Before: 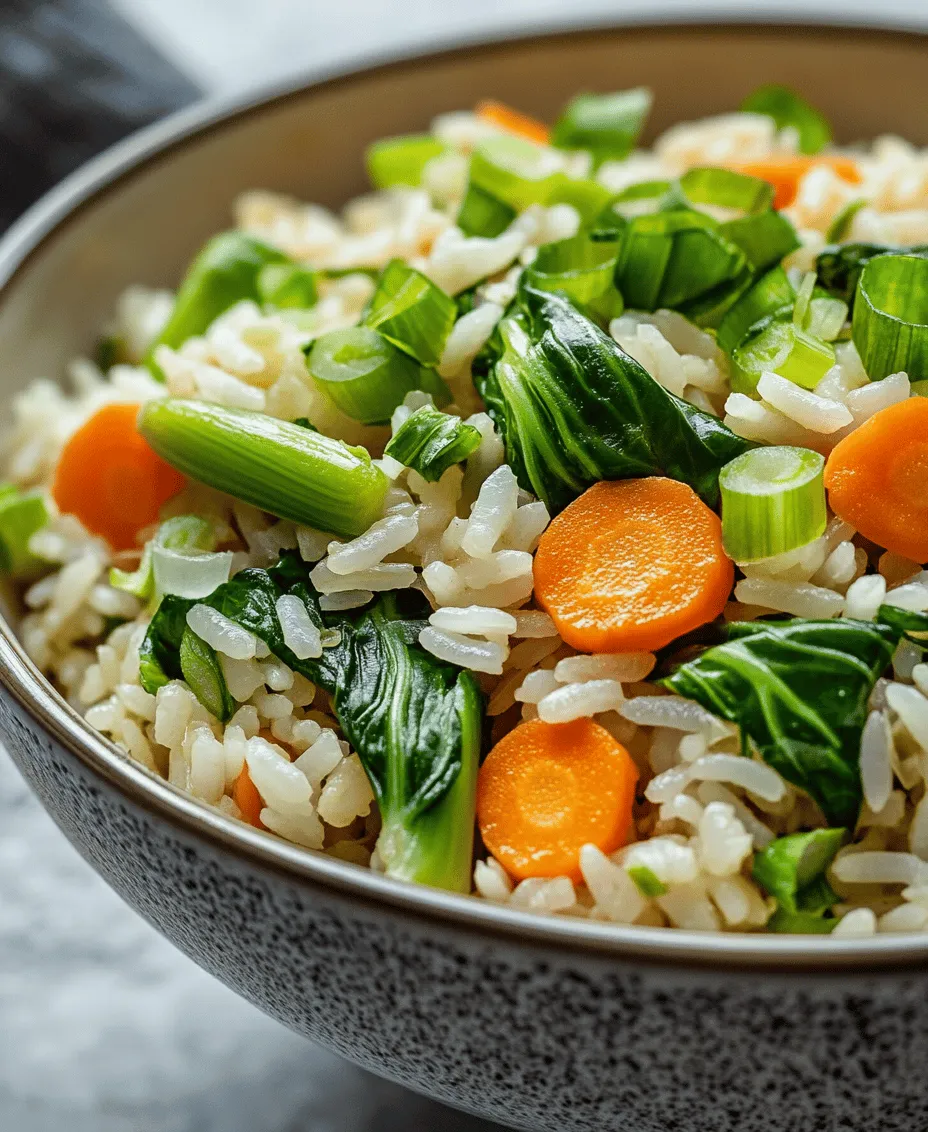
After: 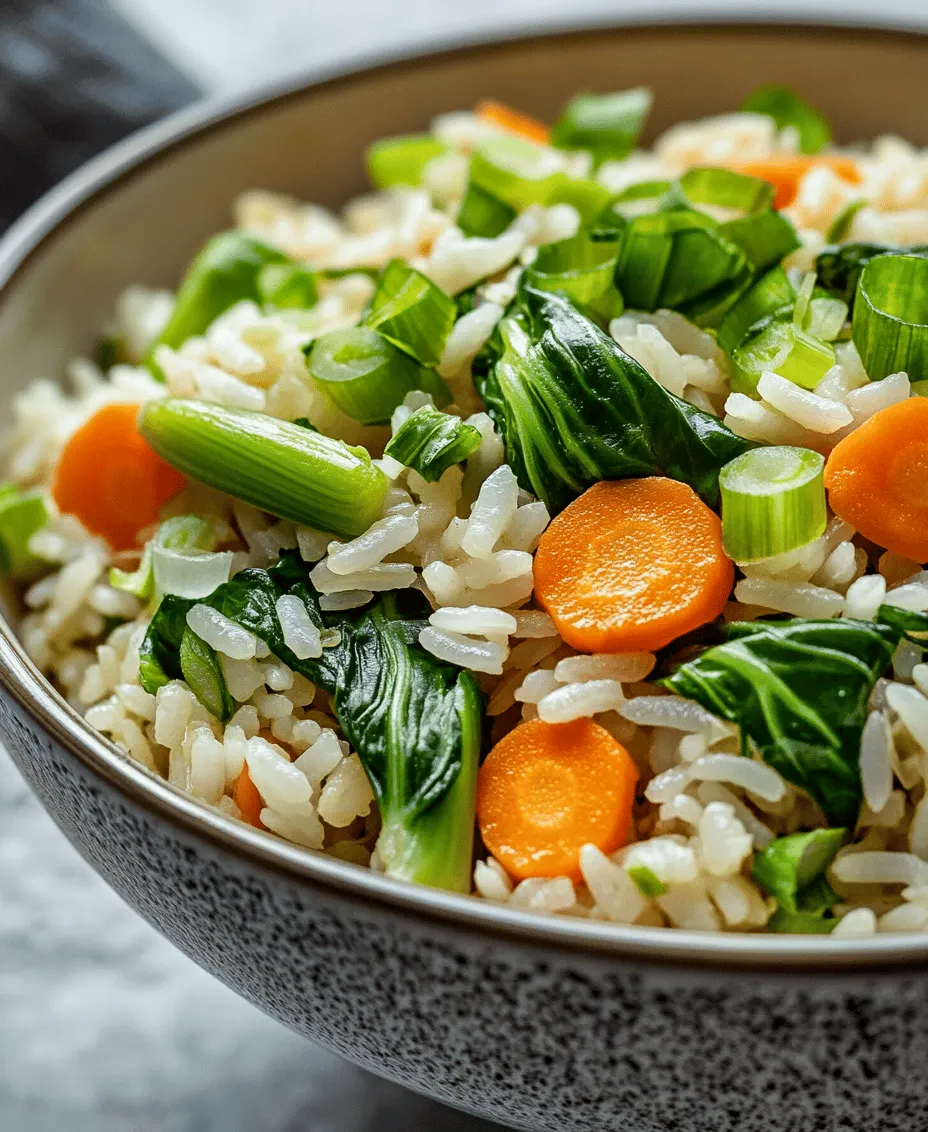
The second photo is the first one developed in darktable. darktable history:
shadows and highlights: shadows 37.85, highlights -27.26, soften with gaussian
local contrast: mode bilateral grid, contrast 21, coarseness 50, detail 119%, midtone range 0.2
